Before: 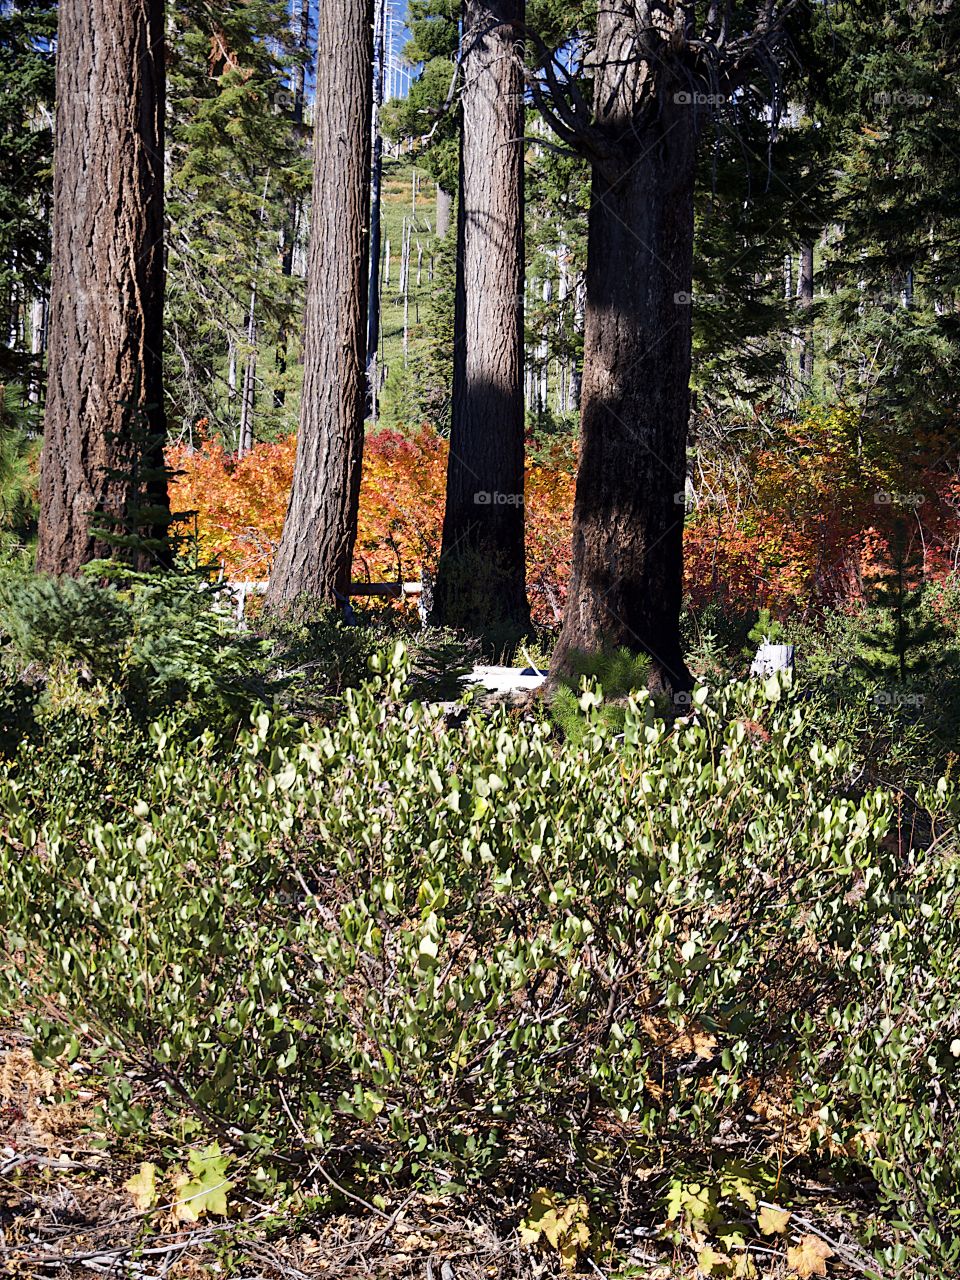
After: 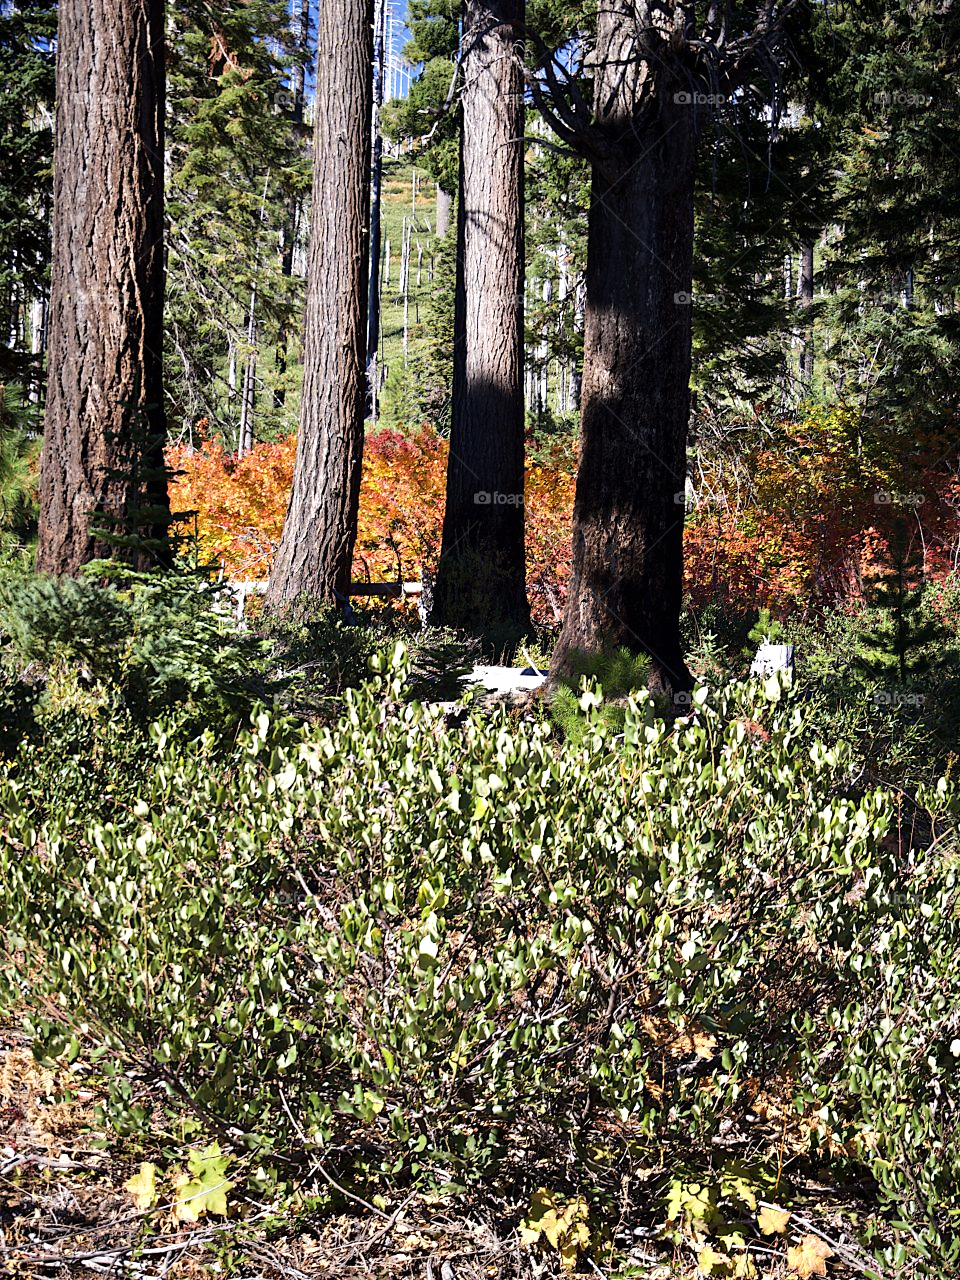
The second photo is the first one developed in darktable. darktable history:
tone equalizer: -8 EV -0.442 EV, -7 EV -0.377 EV, -6 EV -0.31 EV, -5 EV -0.194 EV, -3 EV 0.233 EV, -2 EV 0.325 EV, -1 EV 0.385 EV, +0 EV 0.436 EV, edges refinement/feathering 500, mask exposure compensation -1.57 EV, preserve details no
